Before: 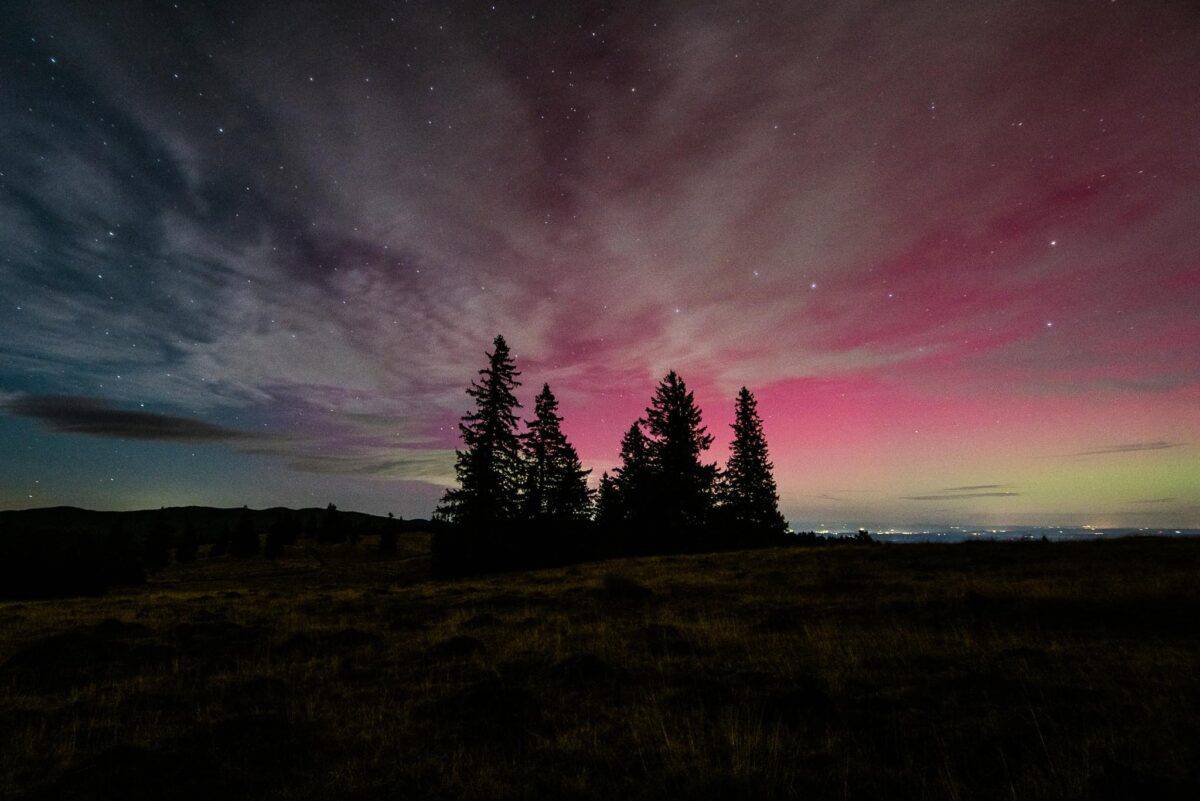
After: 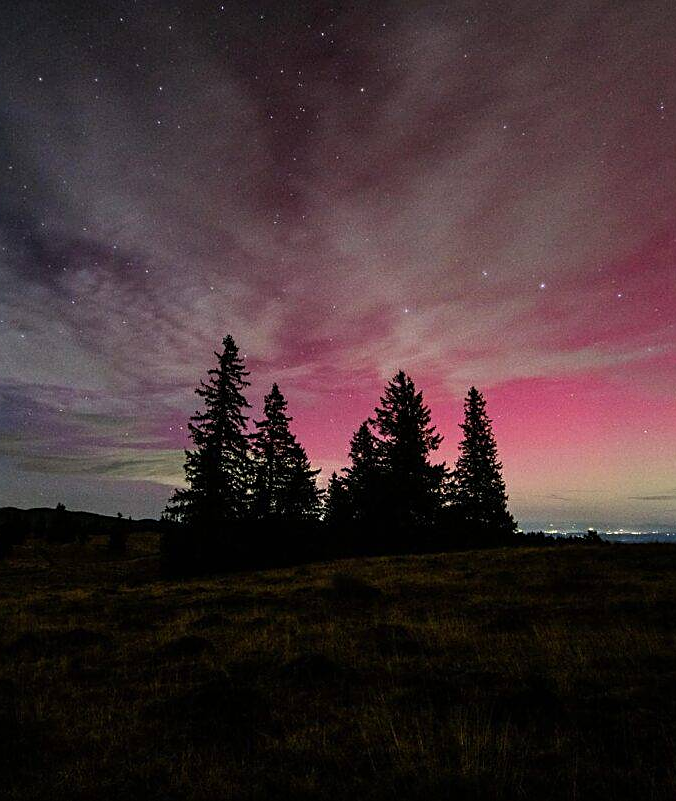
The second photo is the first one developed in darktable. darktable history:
crop and rotate: left 22.584%, right 21.03%
sharpen: on, module defaults
